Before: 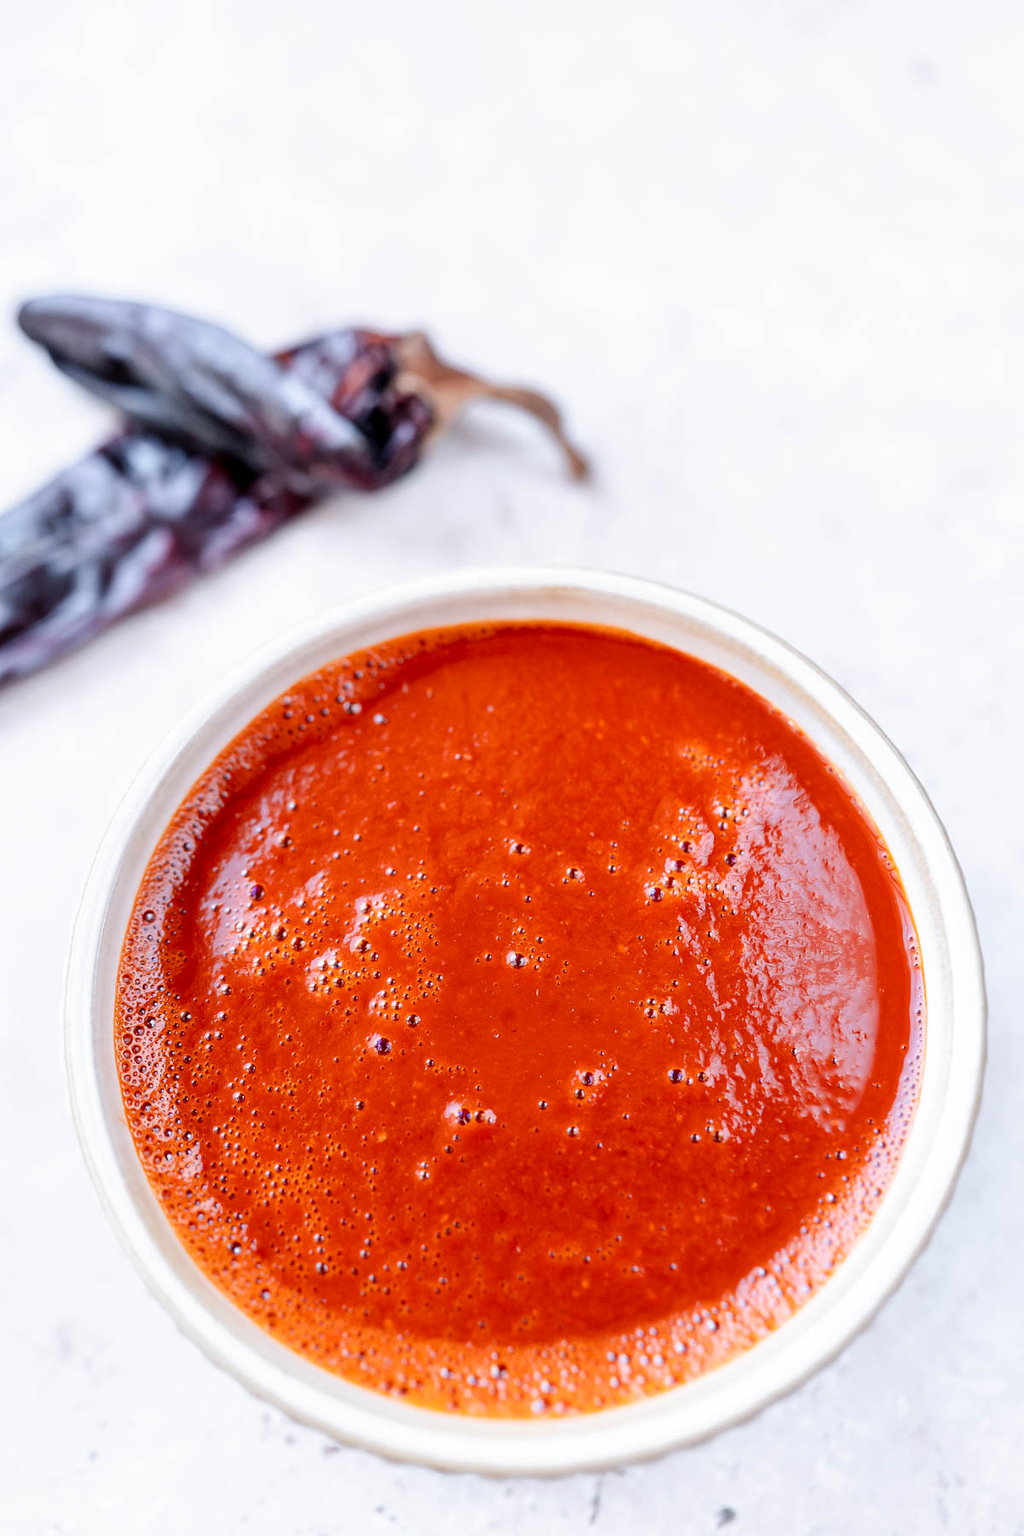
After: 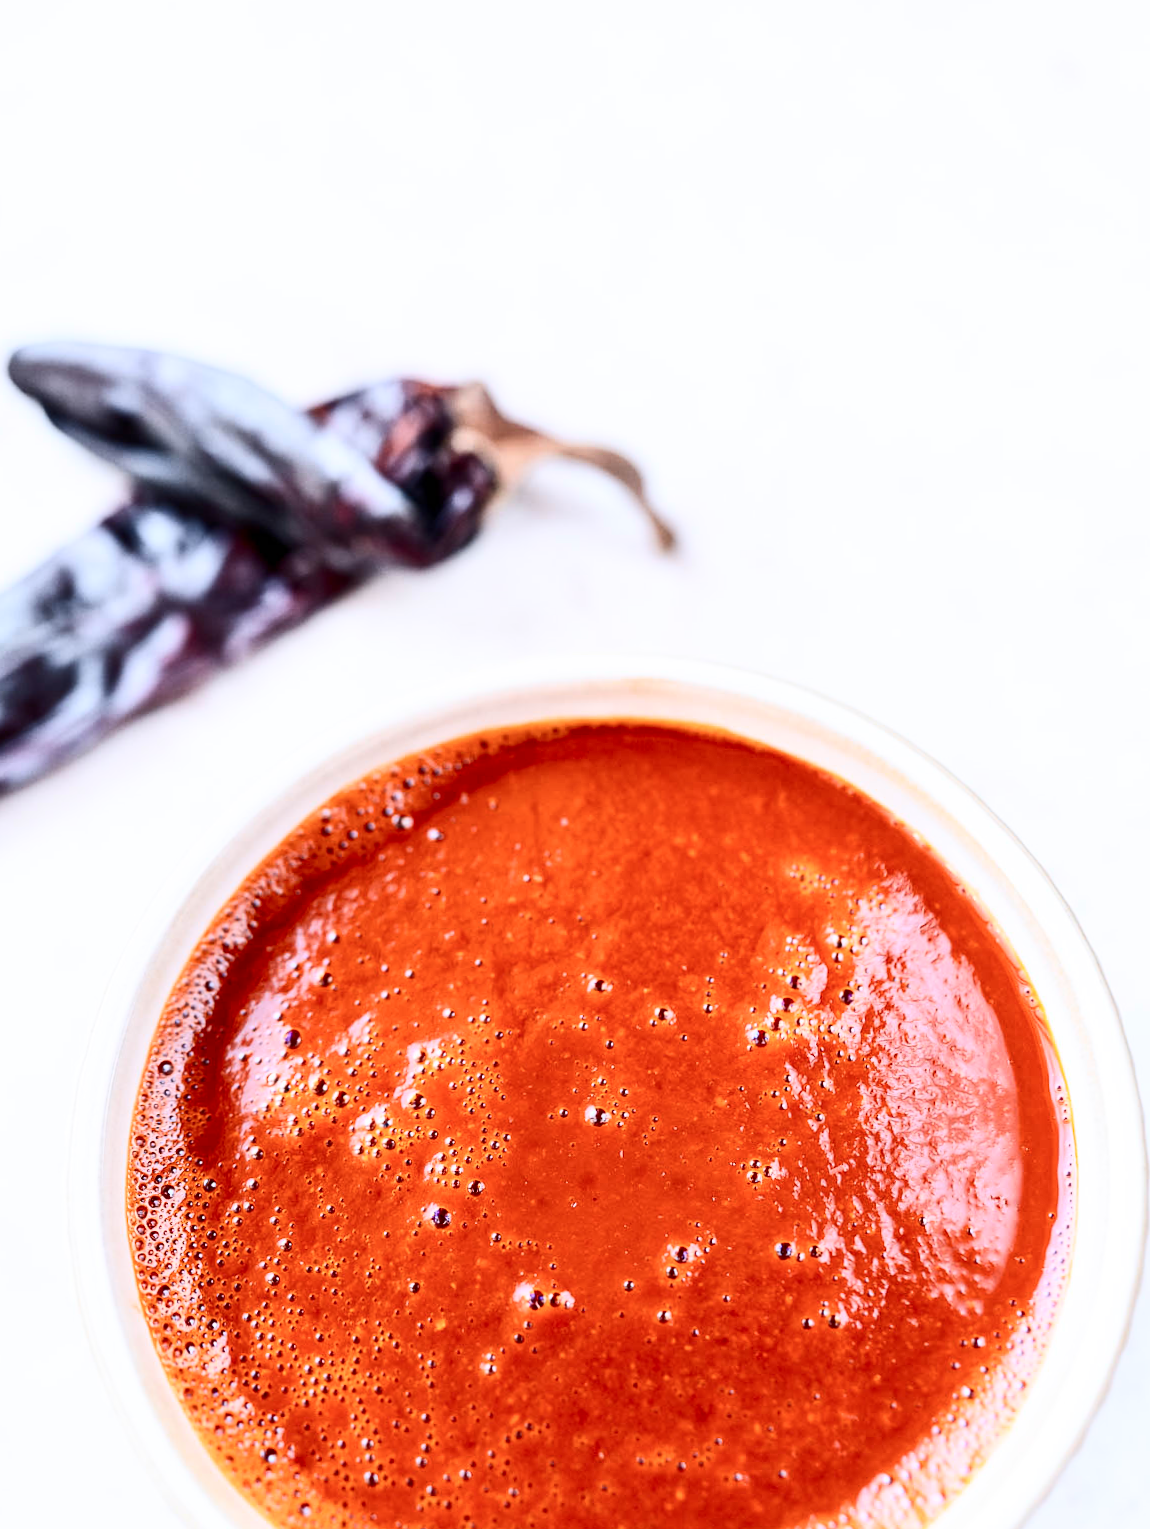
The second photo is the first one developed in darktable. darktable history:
crop and rotate: angle 0.39°, left 0.375%, right 2.797%, bottom 14.137%
contrast brightness saturation: contrast 0.373, brightness 0.103
